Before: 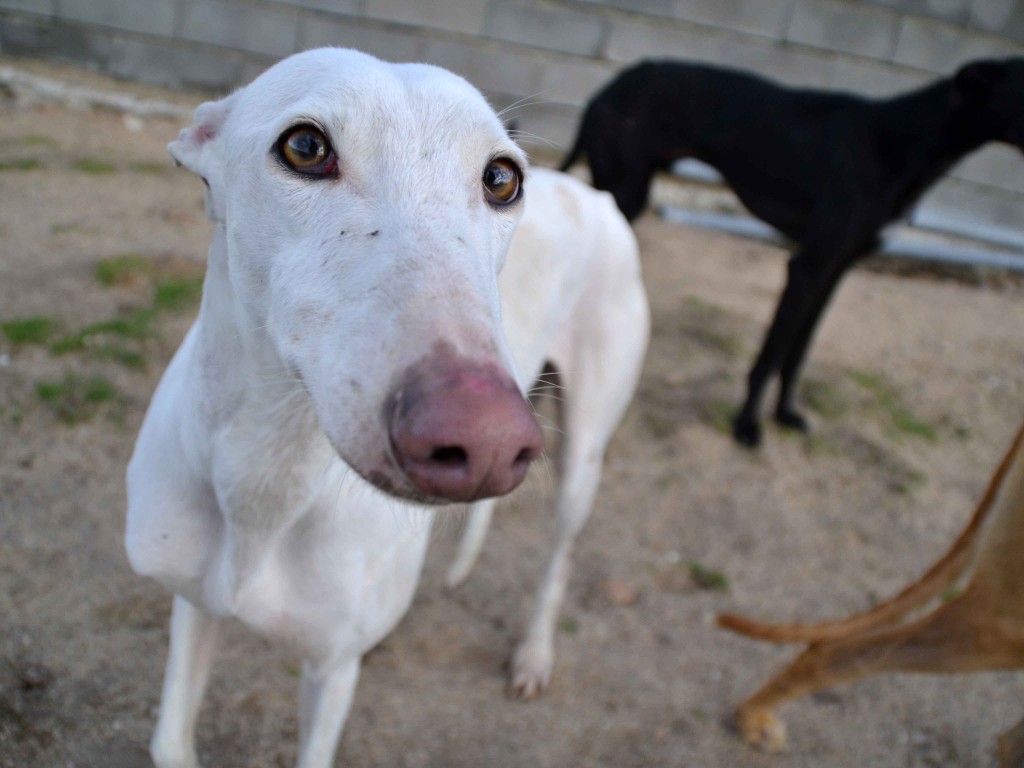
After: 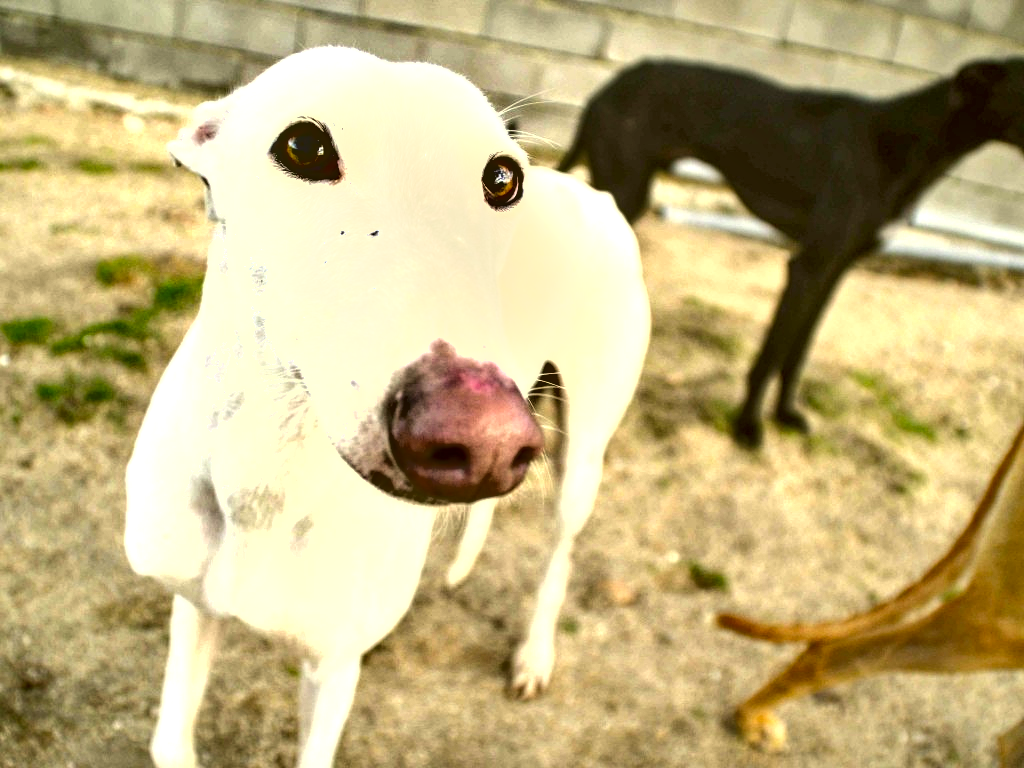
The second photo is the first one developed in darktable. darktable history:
local contrast: detail 130%
exposure: black level correction 0, exposure 1.742 EV, compensate highlight preservation false
color correction: highlights a* 0.177, highlights b* 28.8, shadows a* -0.185, shadows b* 21.31
shadows and highlights: highlights color adjustment 40.22%, soften with gaussian
